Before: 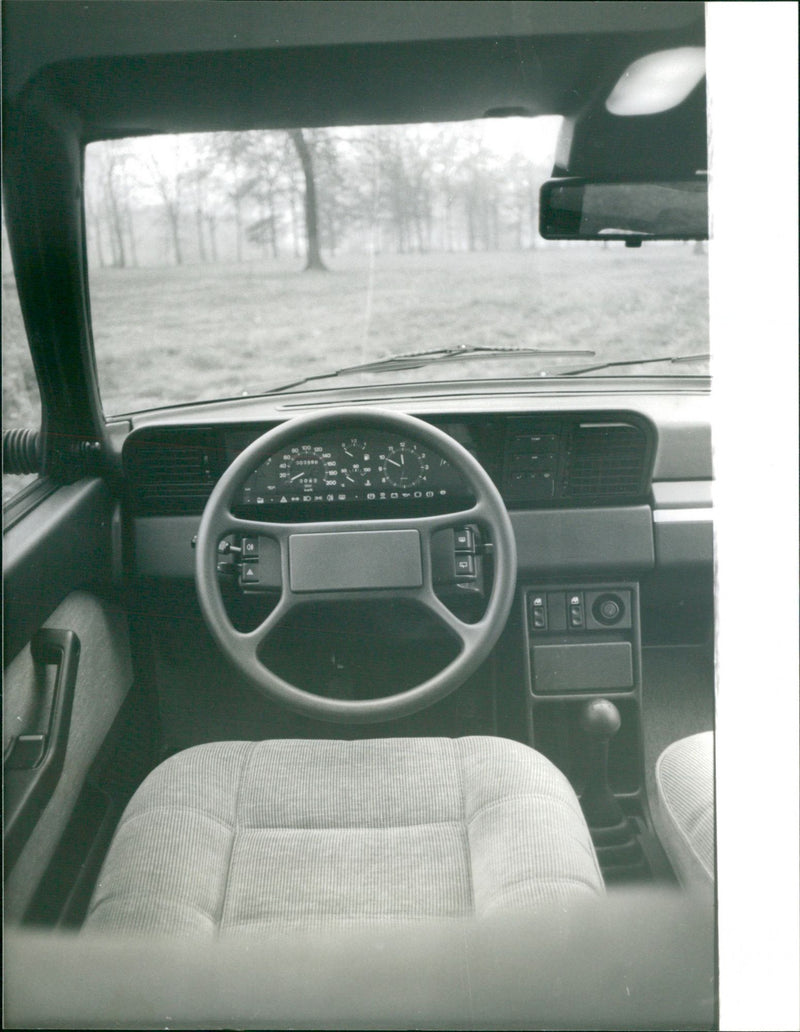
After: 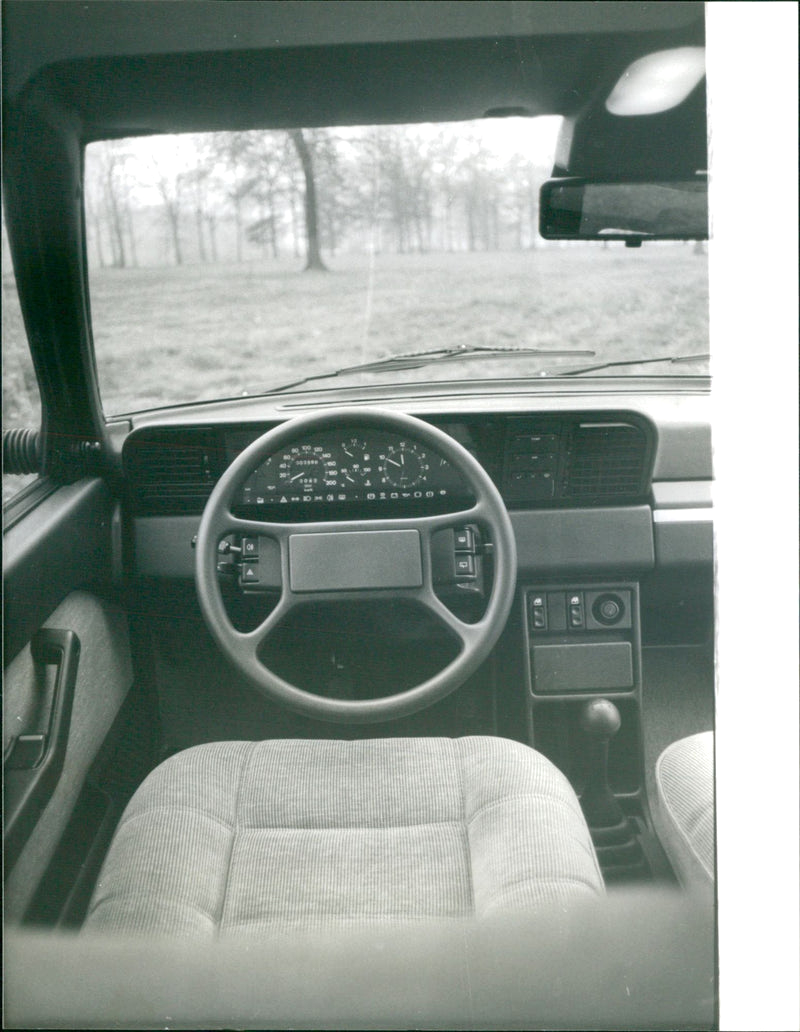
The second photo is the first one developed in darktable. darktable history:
local contrast: highlights 105%, shadows 98%, detail 119%, midtone range 0.2
